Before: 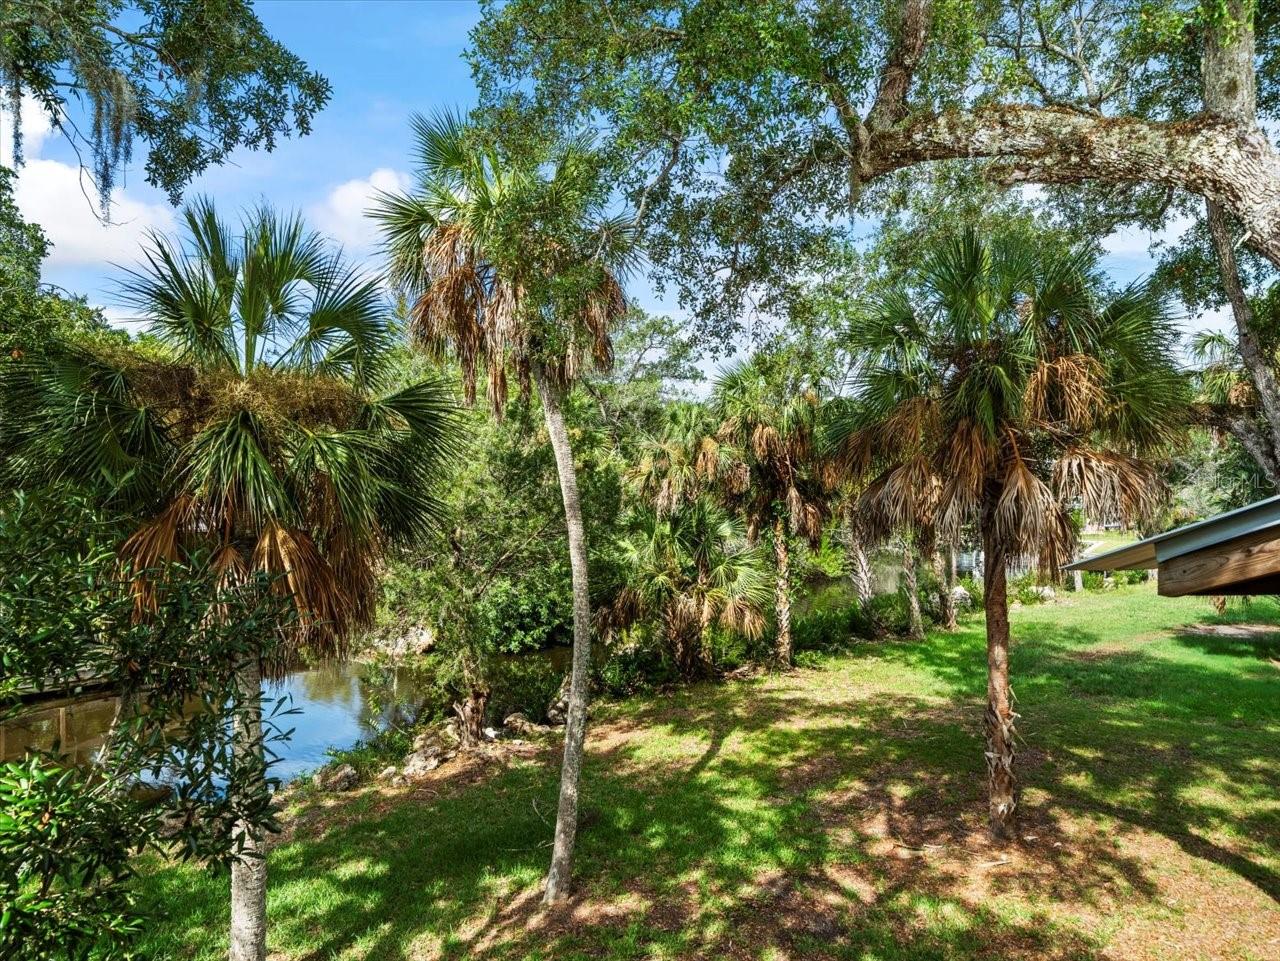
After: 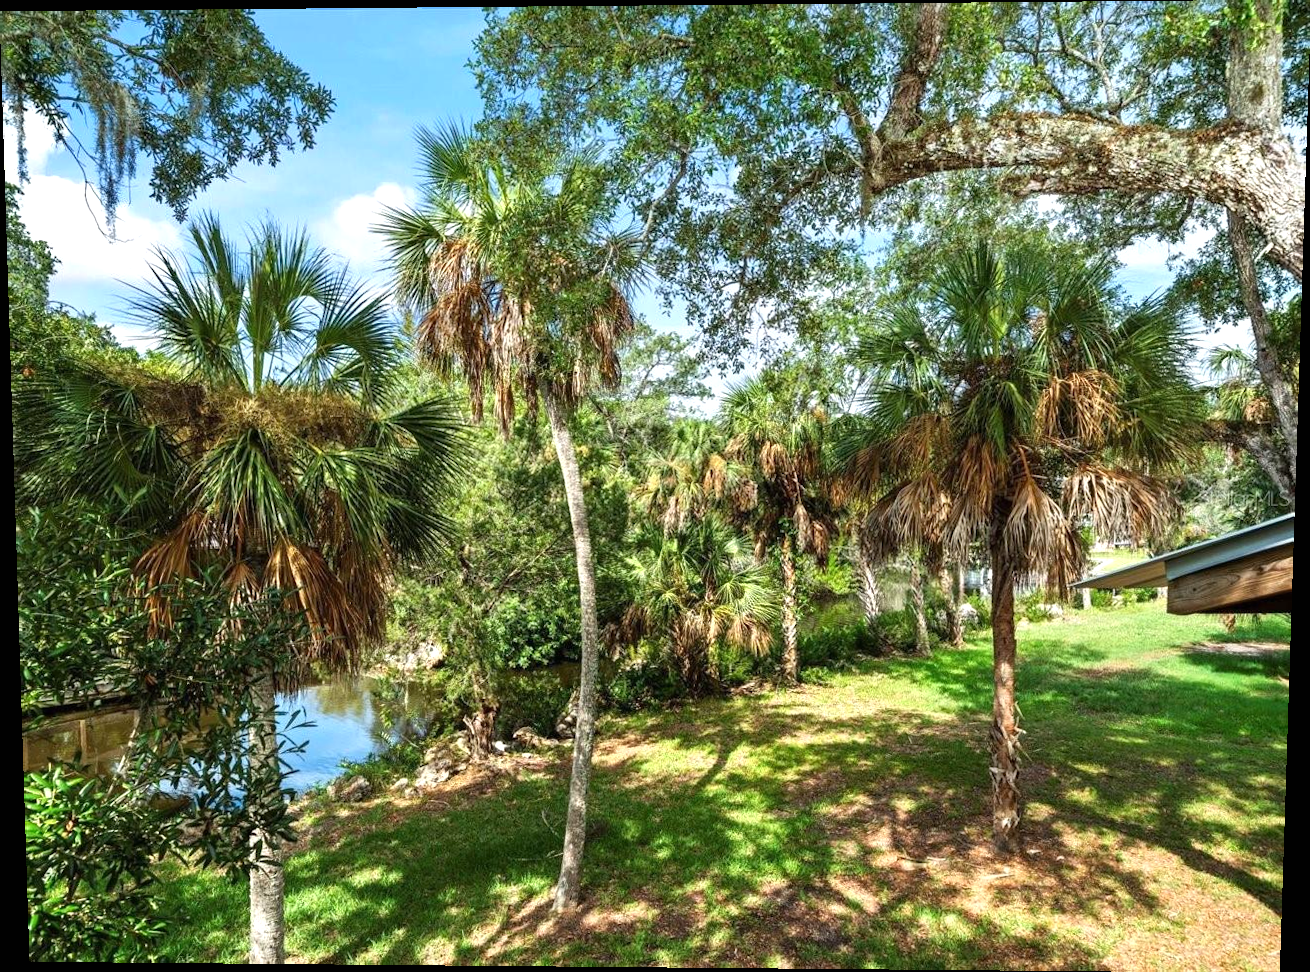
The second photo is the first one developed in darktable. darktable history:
exposure: black level correction 0, exposure 0.4 EV, compensate exposure bias true, compensate highlight preservation false
rotate and perspective: lens shift (vertical) 0.048, lens shift (horizontal) -0.024, automatic cropping off
tone equalizer: on, module defaults
